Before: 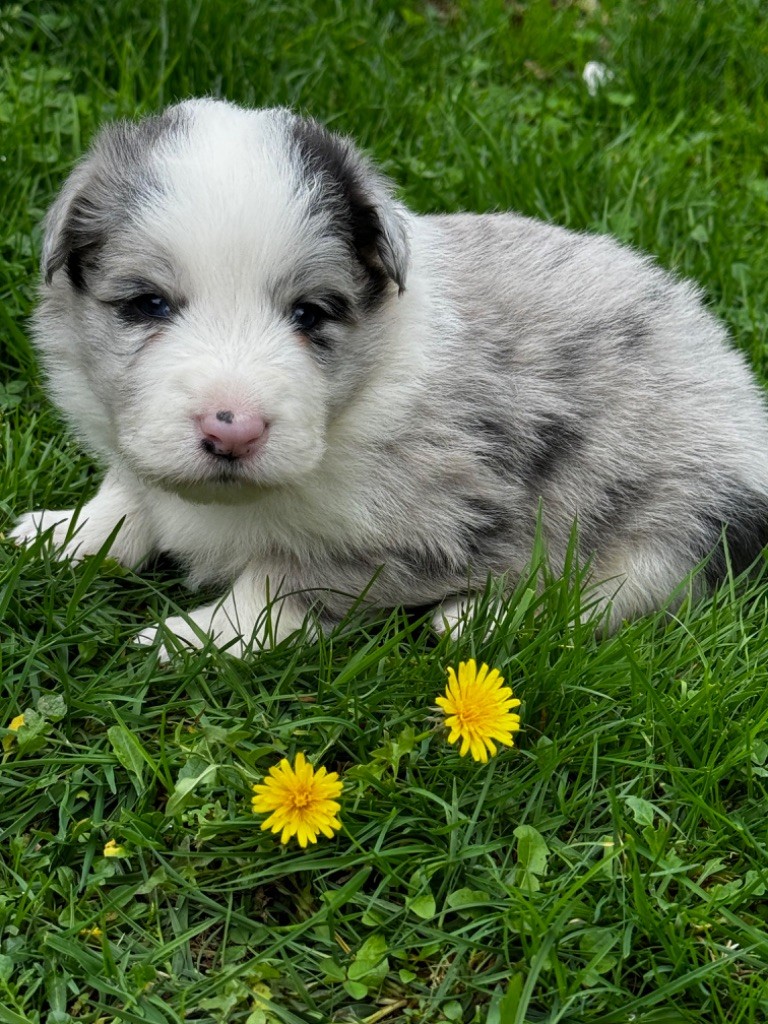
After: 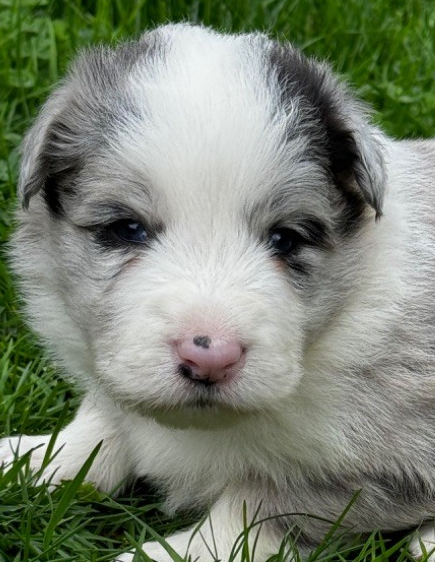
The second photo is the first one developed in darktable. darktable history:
crop and rotate: left 3.07%, top 7.374%, right 40.28%, bottom 37.677%
